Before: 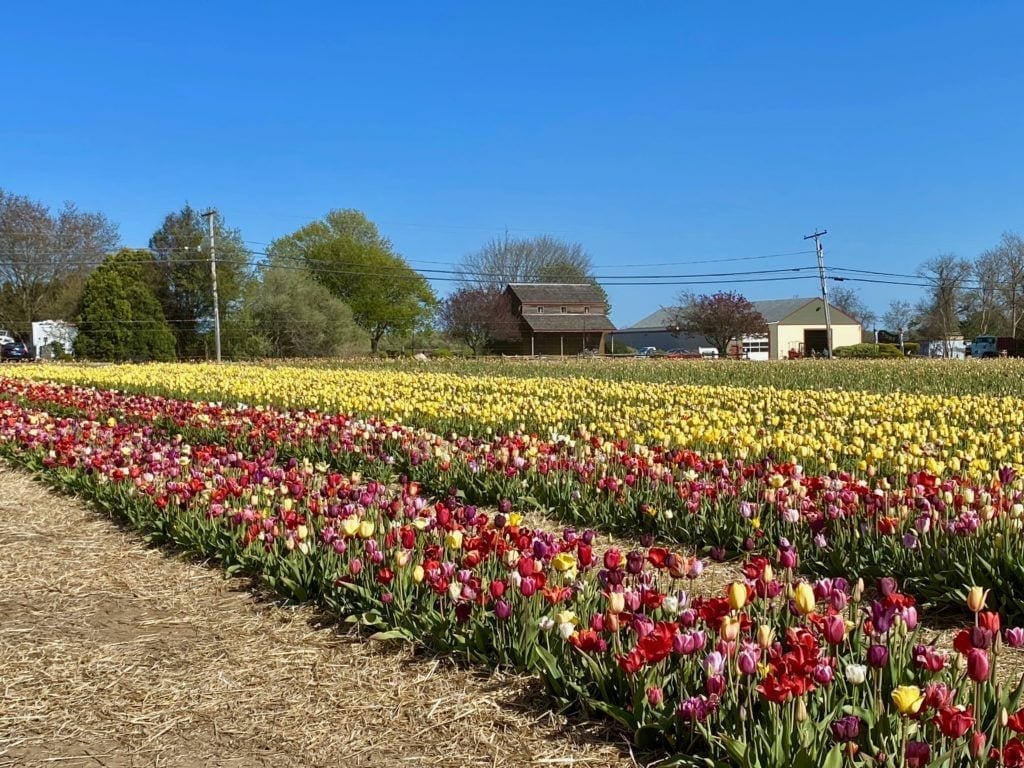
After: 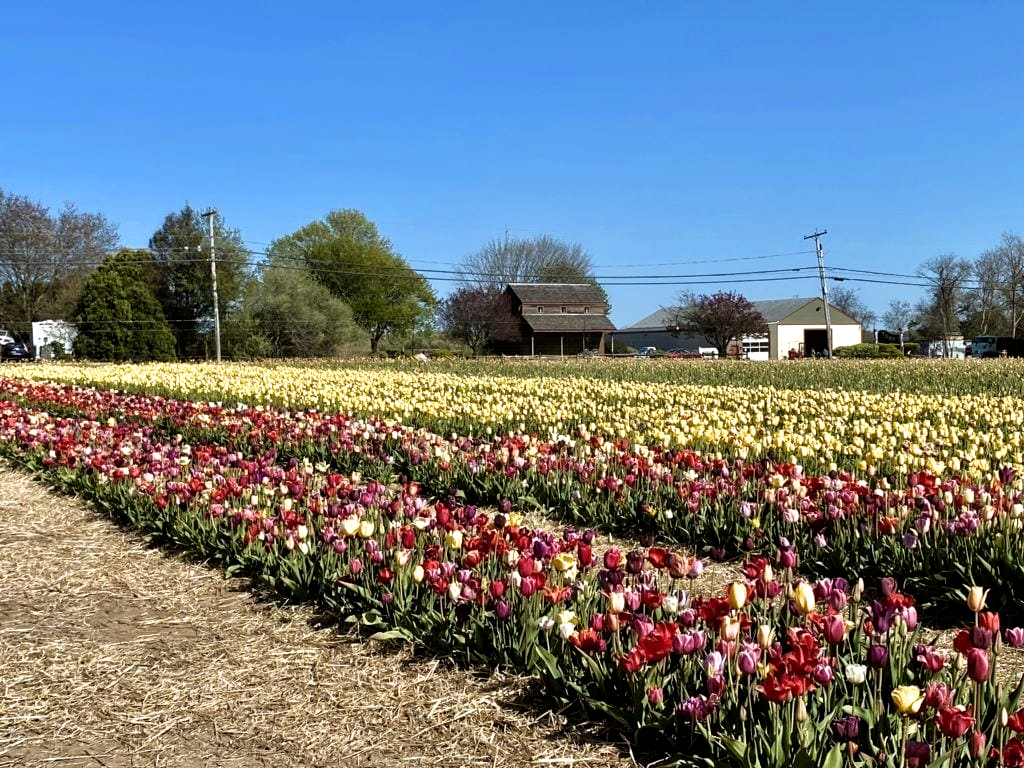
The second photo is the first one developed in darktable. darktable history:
filmic rgb: black relative exposure -8.21 EV, white relative exposure 2.2 EV, target white luminance 99.997%, hardness 7.12, latitude 74.75%, contrast 1.32, highlights saturation mix -1.88%, shadows ↔ highlights balance 30.85%, iterations of high-quality reconstruction 0
